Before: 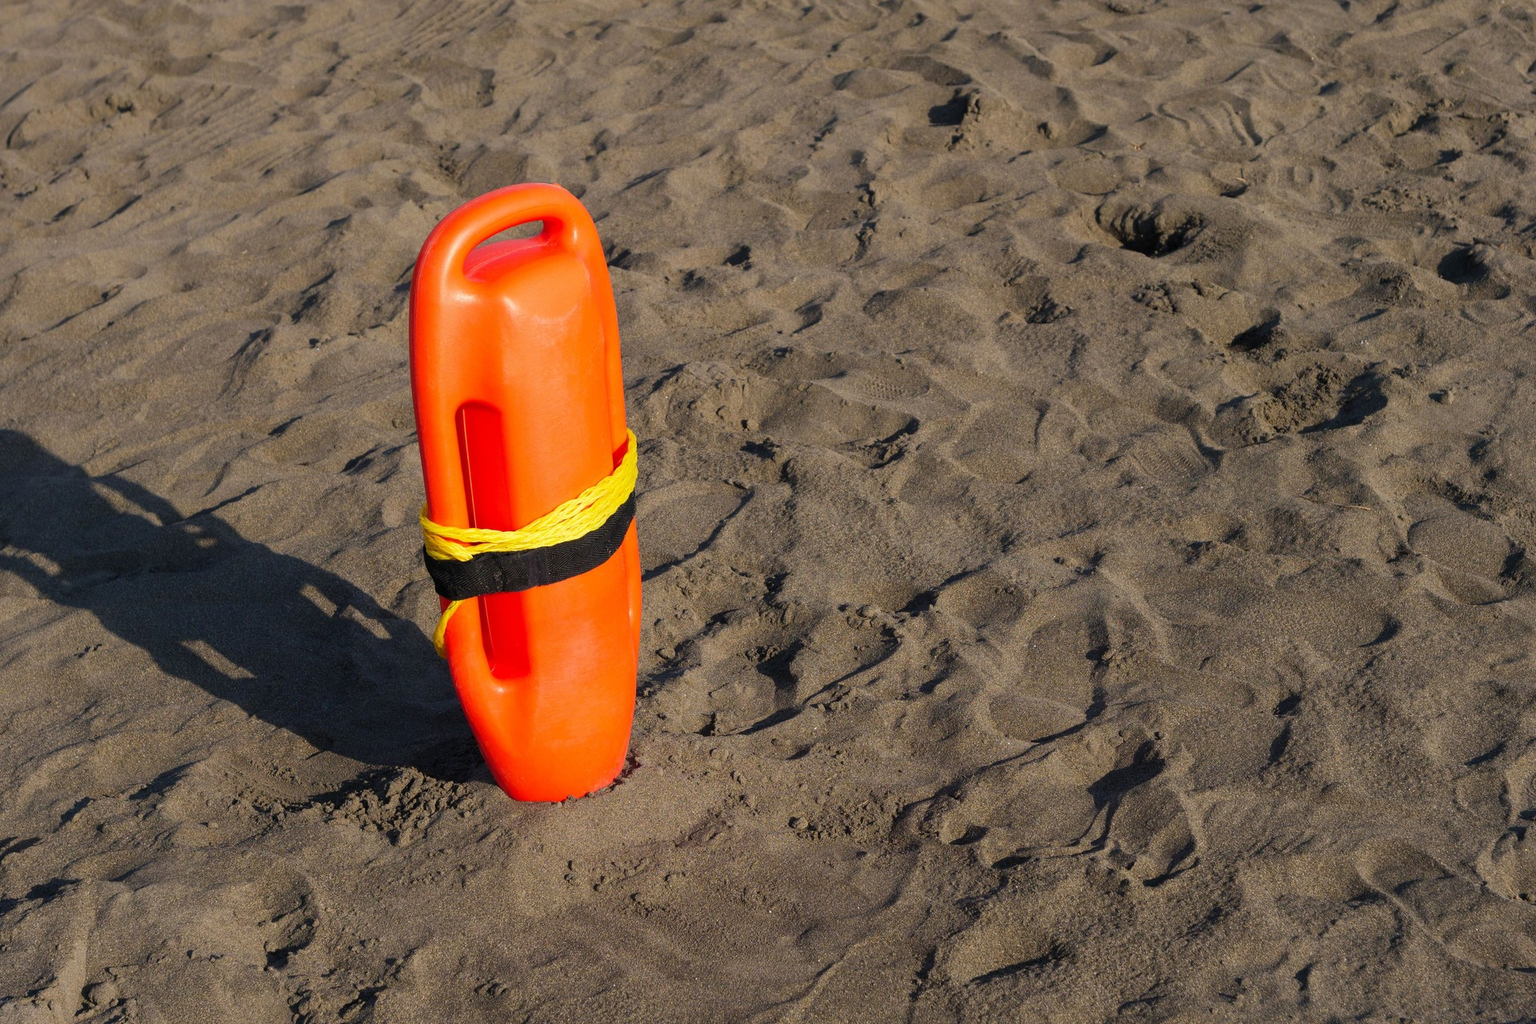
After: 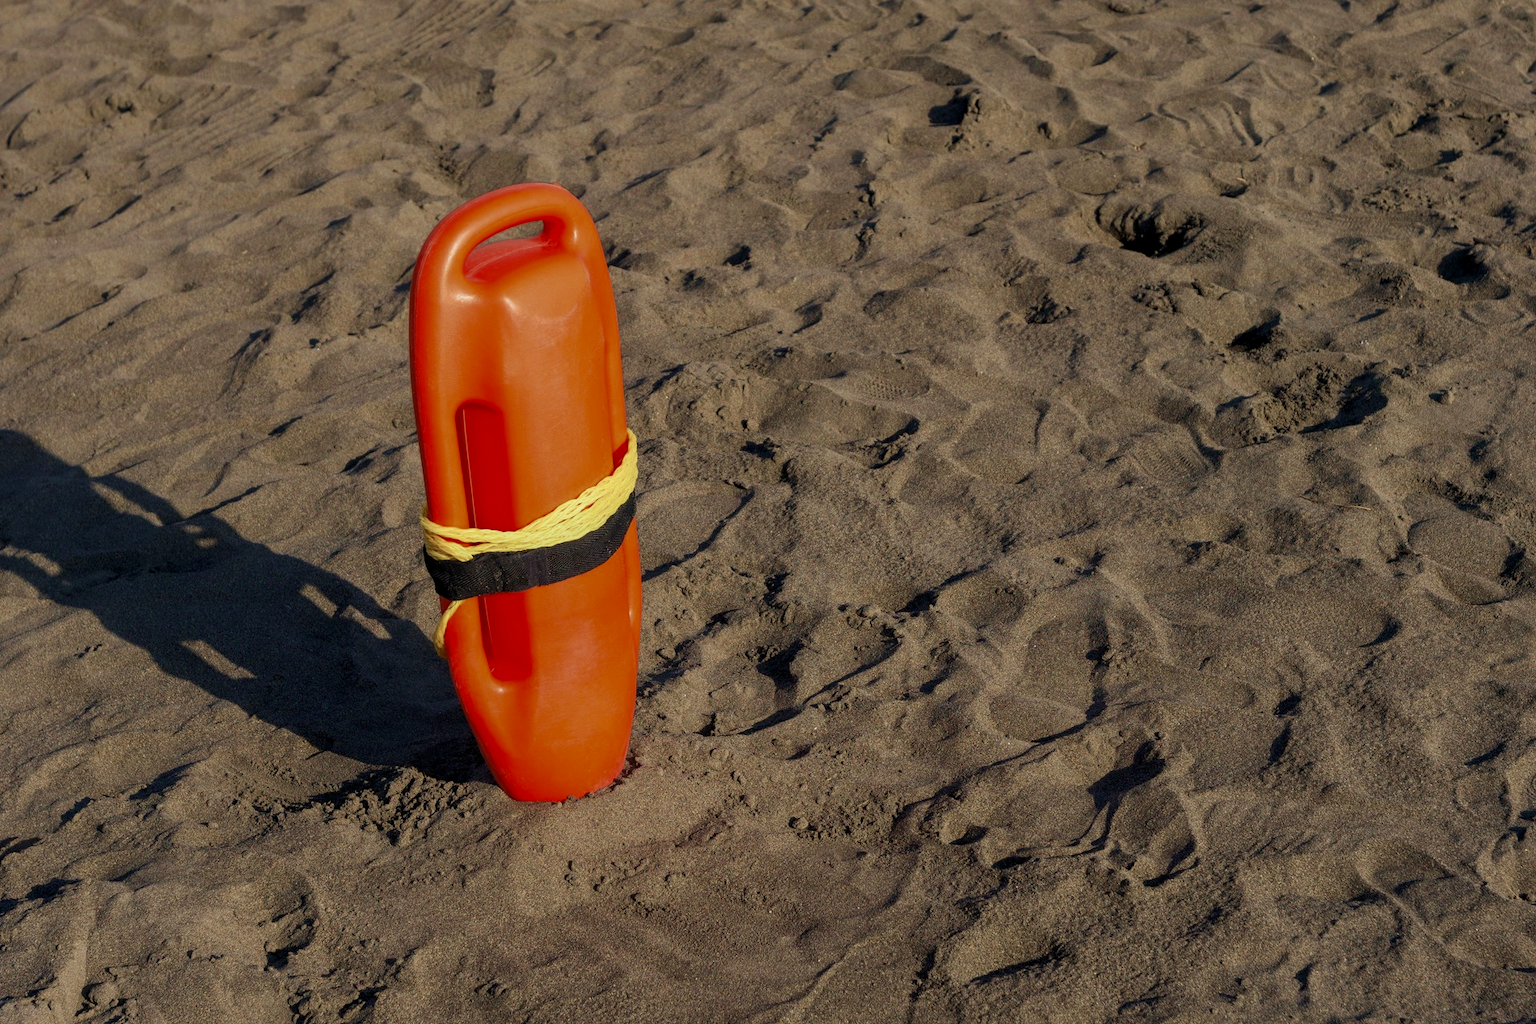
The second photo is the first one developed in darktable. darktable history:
local contrast: on, module defaults
exposure: exposure -0.287 EV, compensate exposure bias true, compensate highlight preservation false
velvia: strength 55.41%
color zones: curves: ch0 [(0, 0.5) (0.125, 0.4) (0.25, 0.5) (0.375, 0.4) (0.5, 0.4) (0.625, 0.35) (0.75, 0.35) (0.875, 0.5)]; ch1 [(0, 0.35) (0.125, 0.45) (0.25, 0.35) (0.375, 0.35) (0.5, 0.35) (0.625, 0.35) (0.75, 0.45) (0.875, 0.35)]; ch2 [(0, 0.6) (0.125, 0.5) (0.25, 0.5) (0.375, 0.6) (0.5, 0.6) (0.625, 0.5) (0.75, 0.5) (0.875, 0.5)]
